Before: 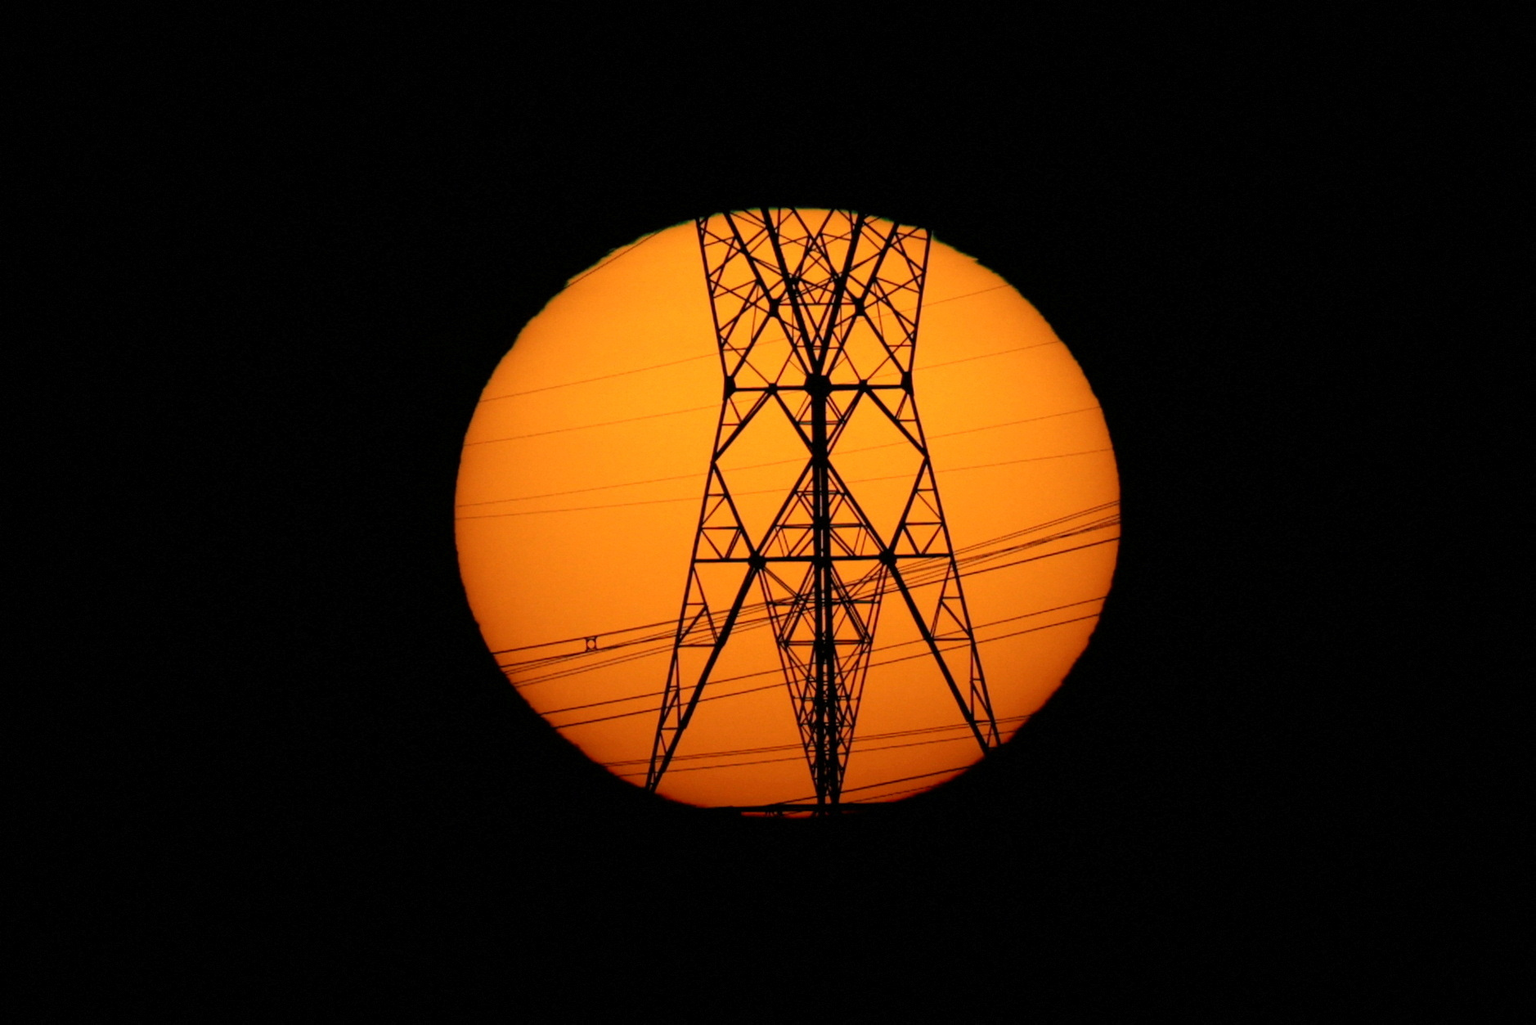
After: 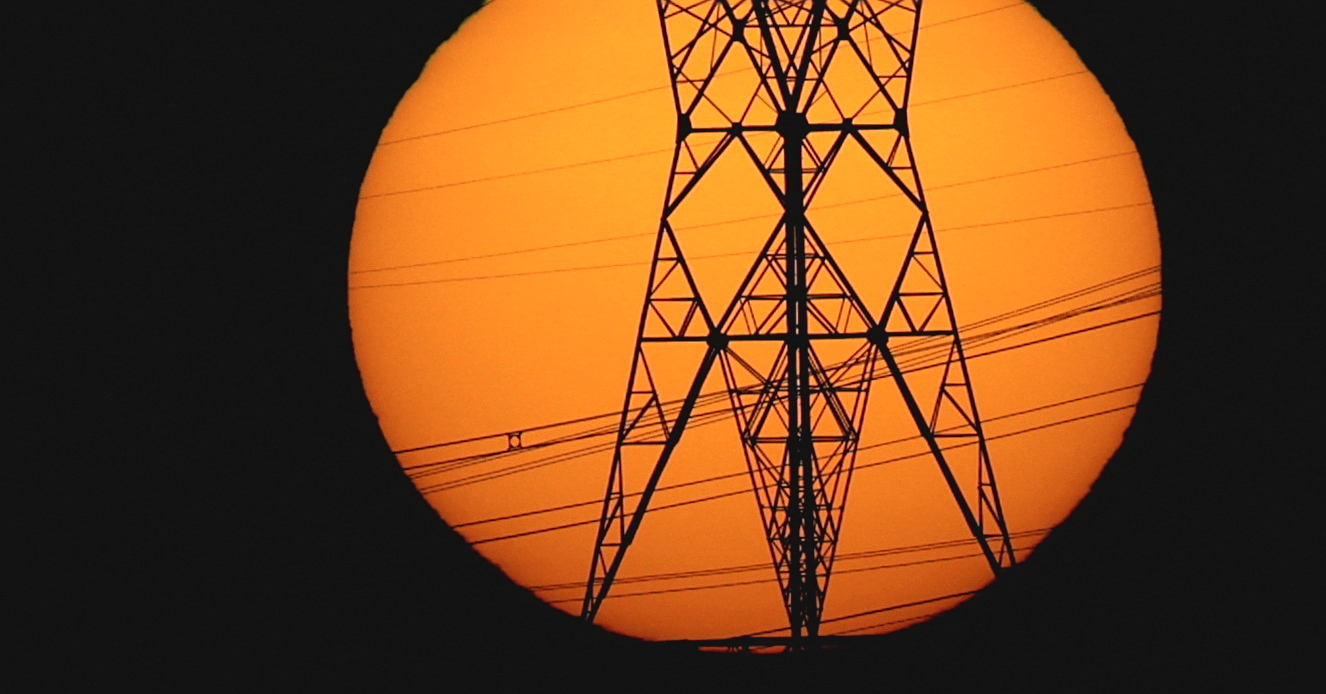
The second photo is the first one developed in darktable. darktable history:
contrast brightness saturation: contrast -0.104, saturation -0.094
crop: left 11.08%, top 27.632%, right 18.267%, bottom 16.947%
levels: levels [0, 0.474, 0.947]
sharpen: on, module defaults
